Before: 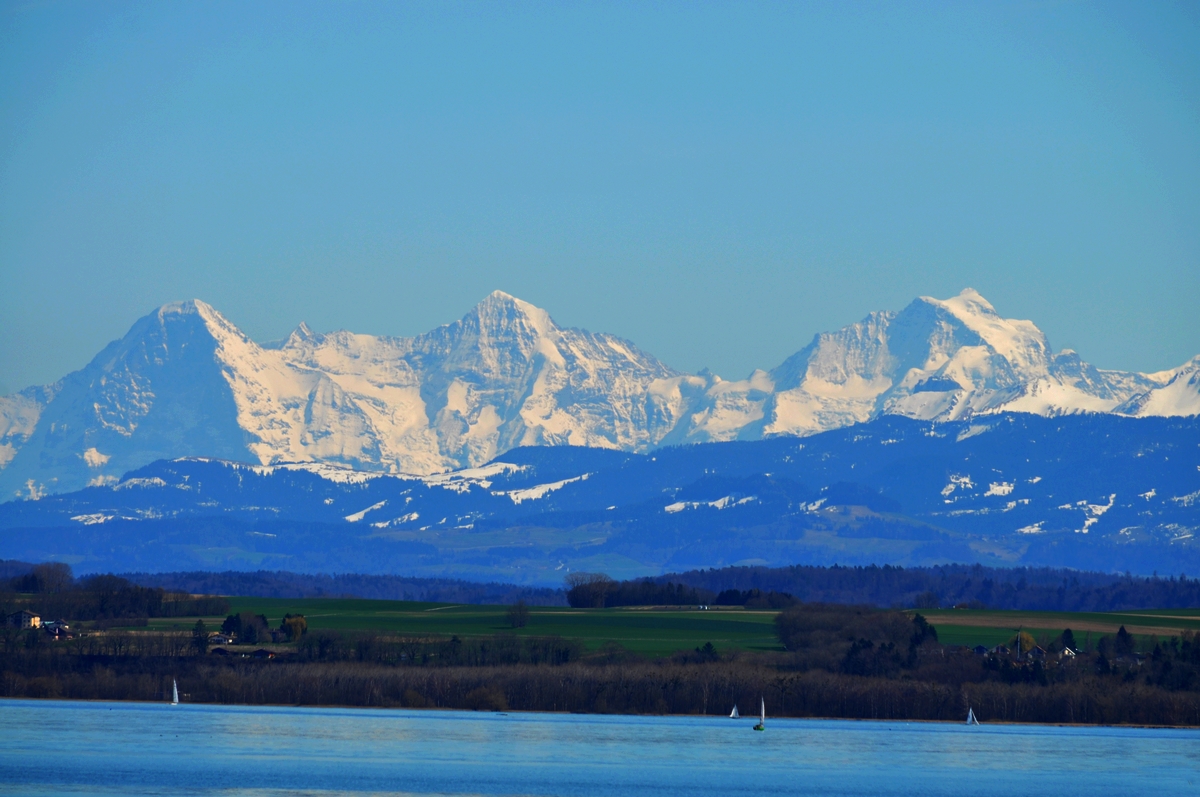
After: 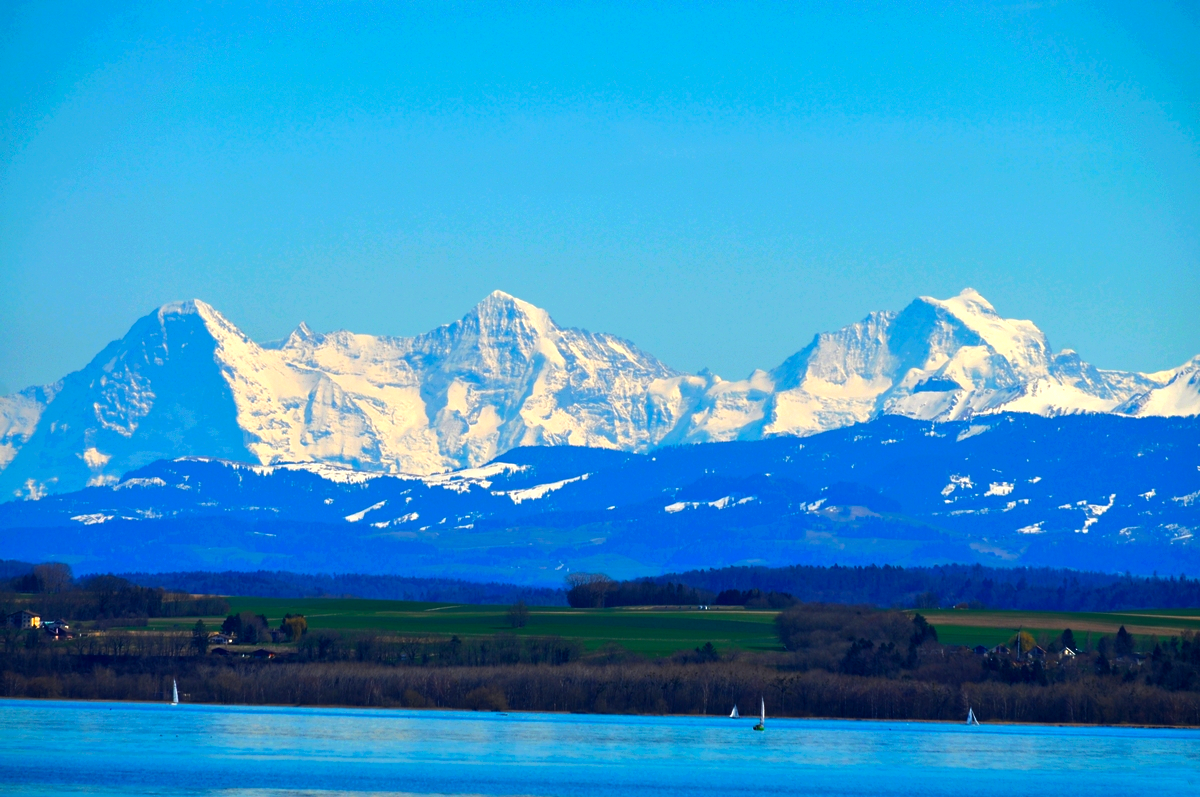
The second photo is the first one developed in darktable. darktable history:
shadows and highlights: radius 263.5, soften with gaussian
color balance rgb: perceptual saturation grading › global saturation 25.926%, perceptual brilliance grading › global brilliance 17.203%, global vibrance 20%
